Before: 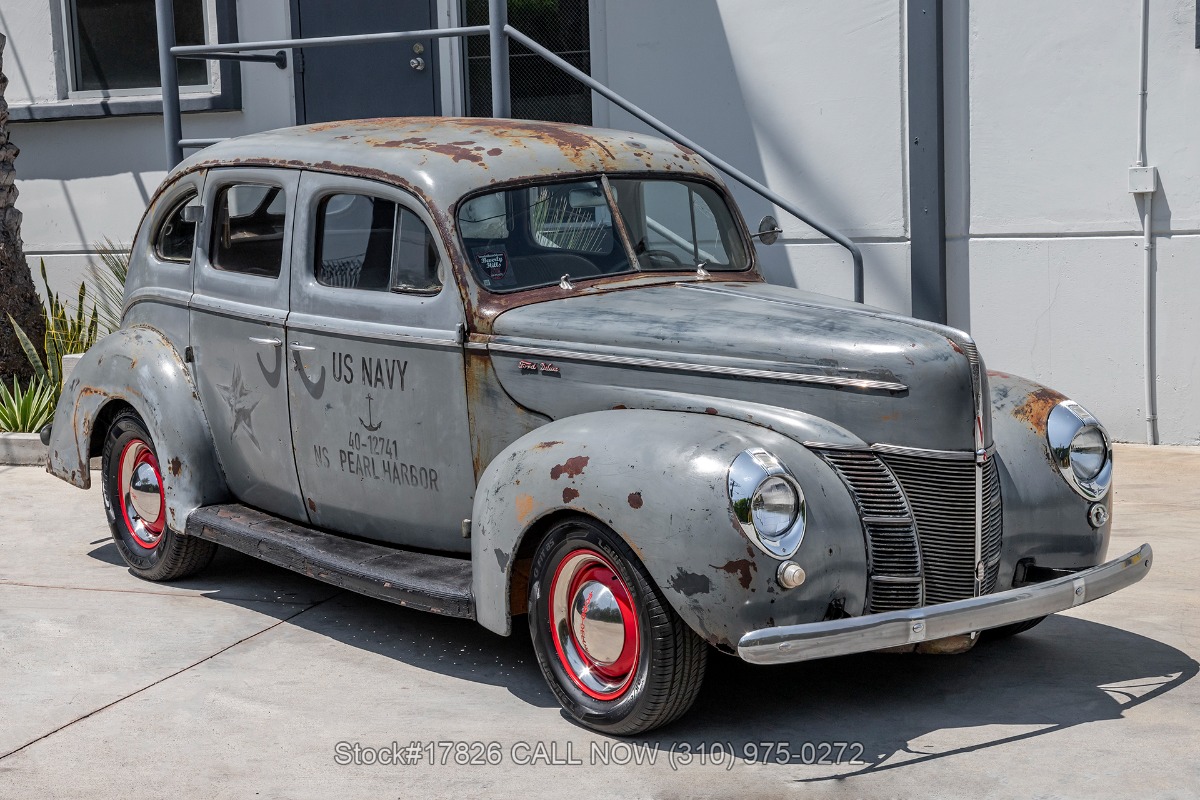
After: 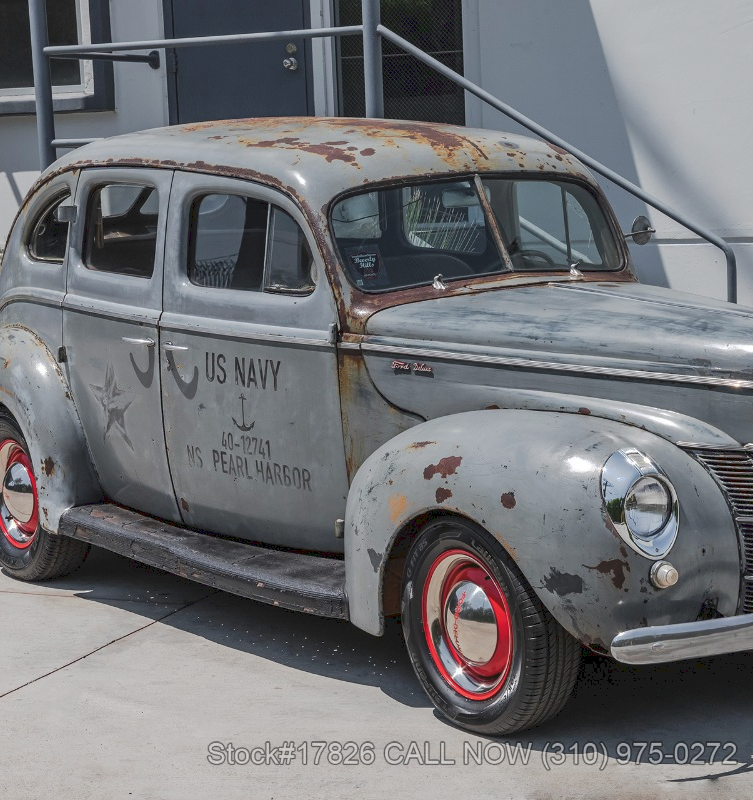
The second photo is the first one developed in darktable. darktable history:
crop: left 10.644%, right 26.528%
tone curve: curves: ch0 [(0, 0) (0.003, 0.08) (0.011, 0.088) (0.025, 0.104) (0.044, 0.122) (0.069, 0.141) (0.1, 0.161) (0.136, 0.181) (0.177, 0.209) (0.224, 0.246) (0.277, 0.293) (0.335, 0.343) (0.399, 0.399) (0.468, 0.464) (0.543, 0.54) (0.623, 0.616) (0.709, 0.694) (0.801, 0.757) (0.898, 0.821) (1, 1)], preserve colors none
